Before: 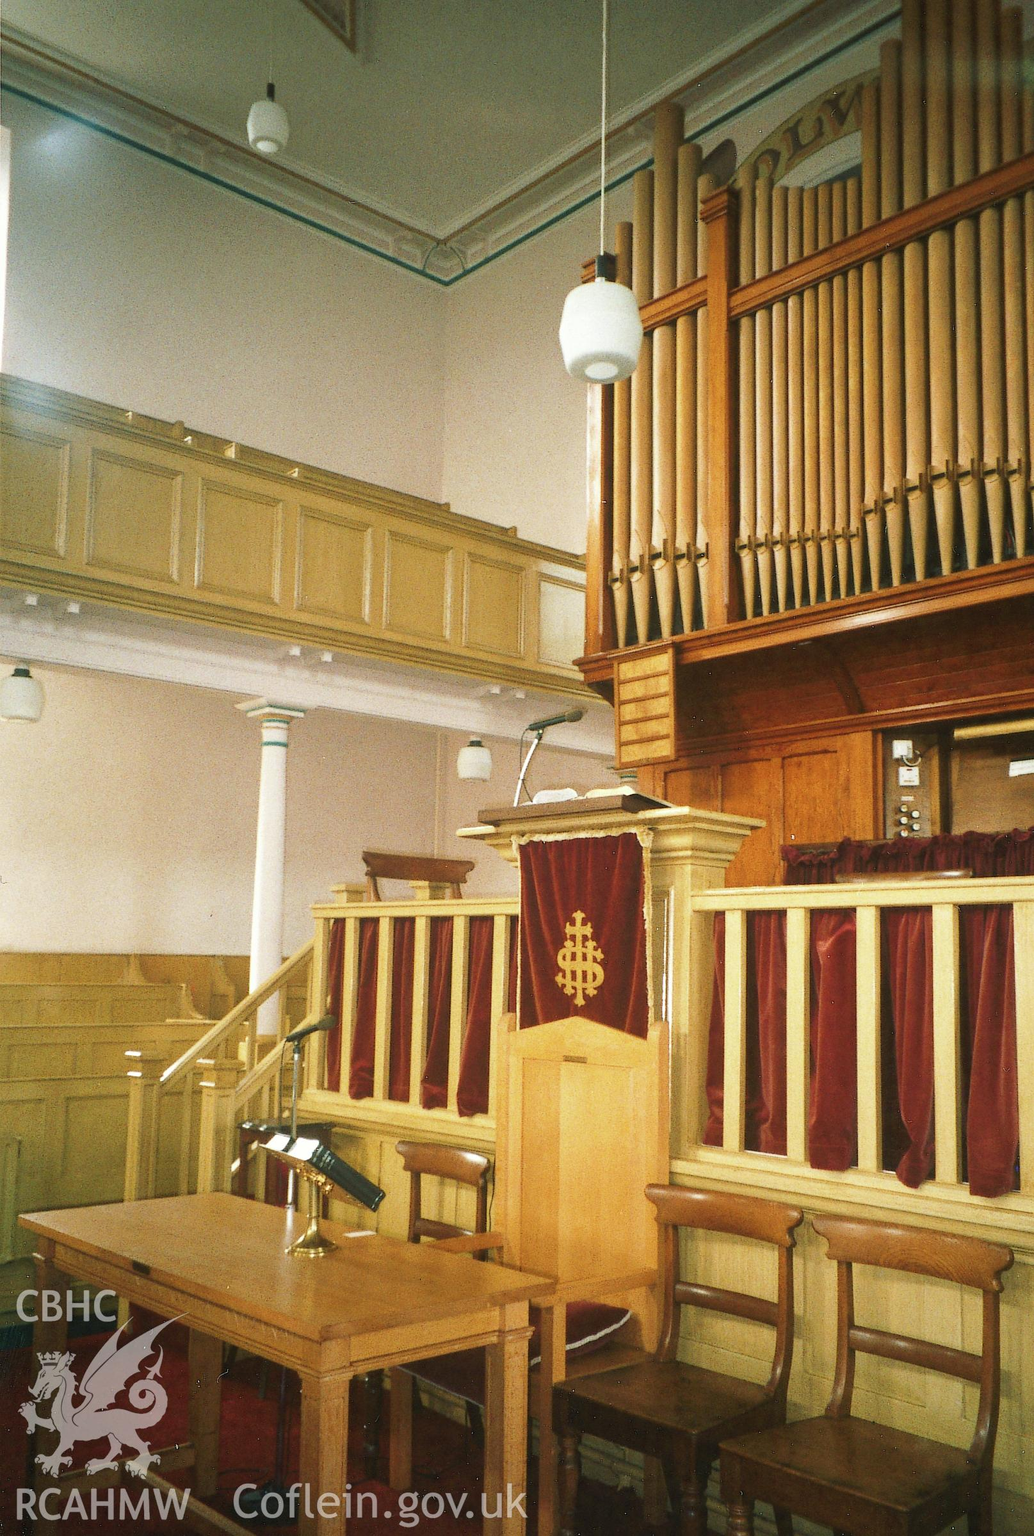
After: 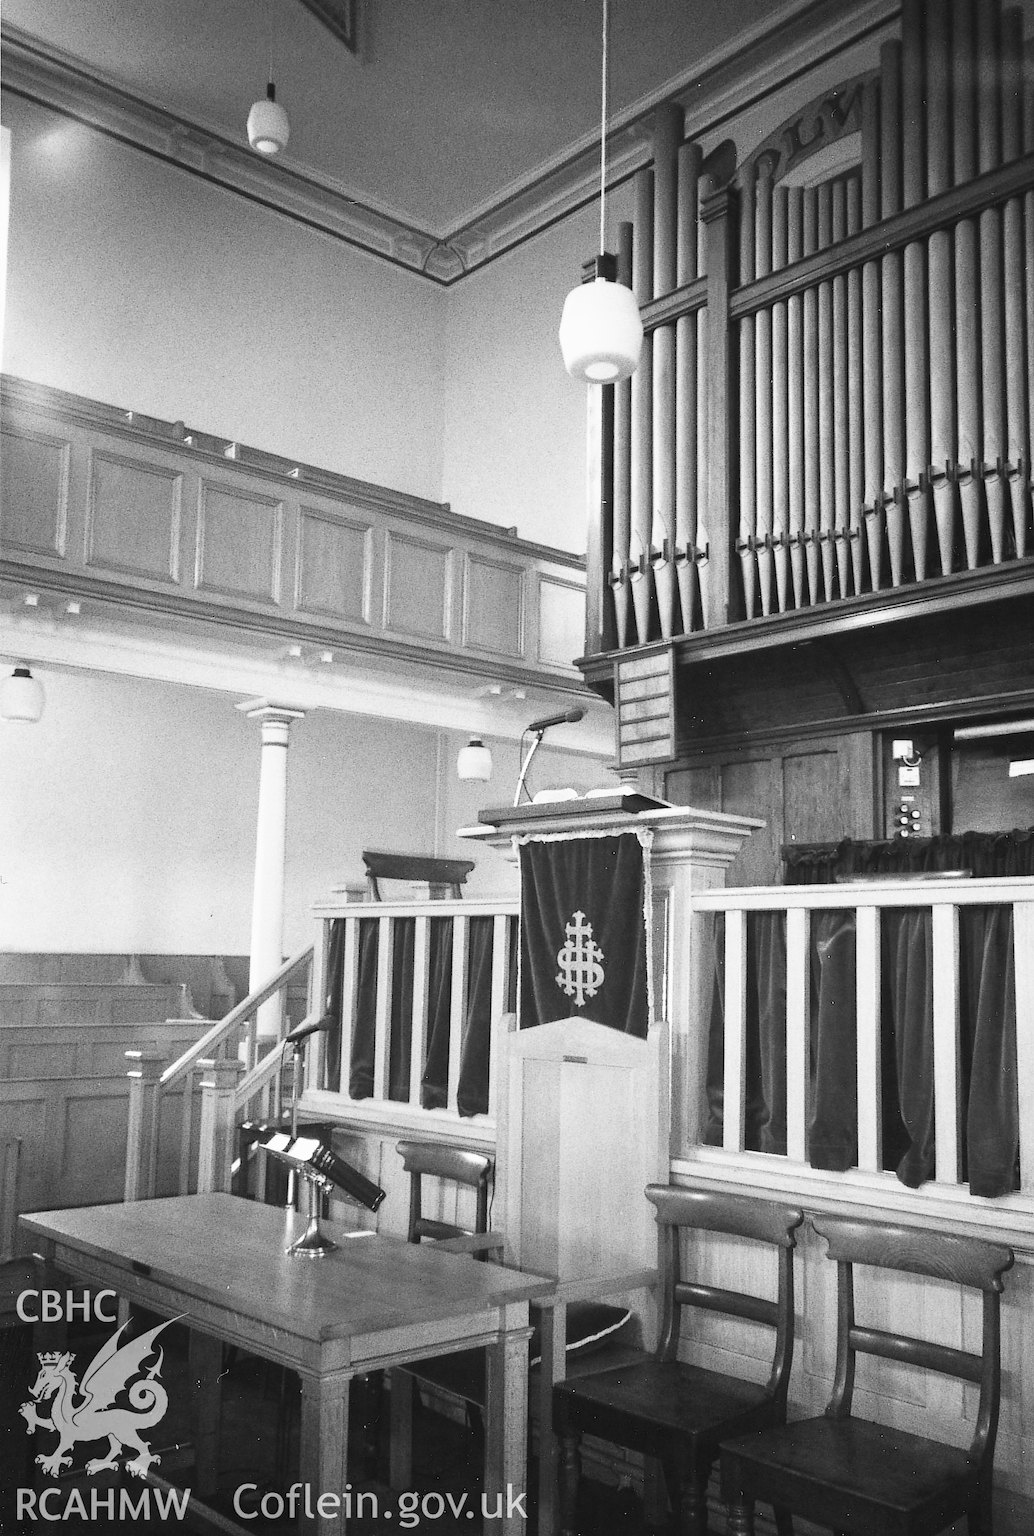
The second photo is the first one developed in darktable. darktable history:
tone curve: curves: ch0 [(0, 0.013) (0.198, 0.175) (0.512, 0.582) (0.625, 0.754) (0.81, 0.934) (1, 1)], color space Lab, linked channels, preserve colors none
color calibration "t3mujinpack channel mixer": output gray [0.22, 0.42, 0.37, 0], gray › normalize channels true, illuminant same as pipeline (D50), adaptation XYZ, x 0.346, y 0.359, gamut compression 0
